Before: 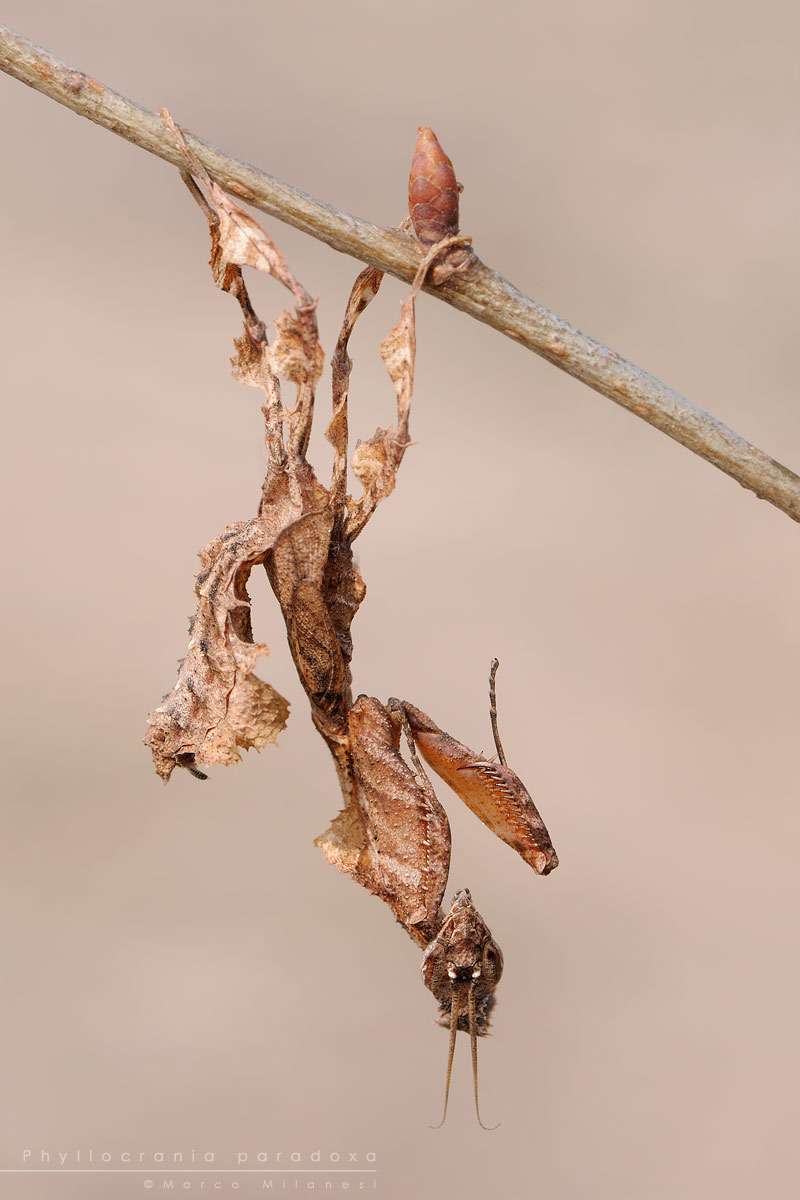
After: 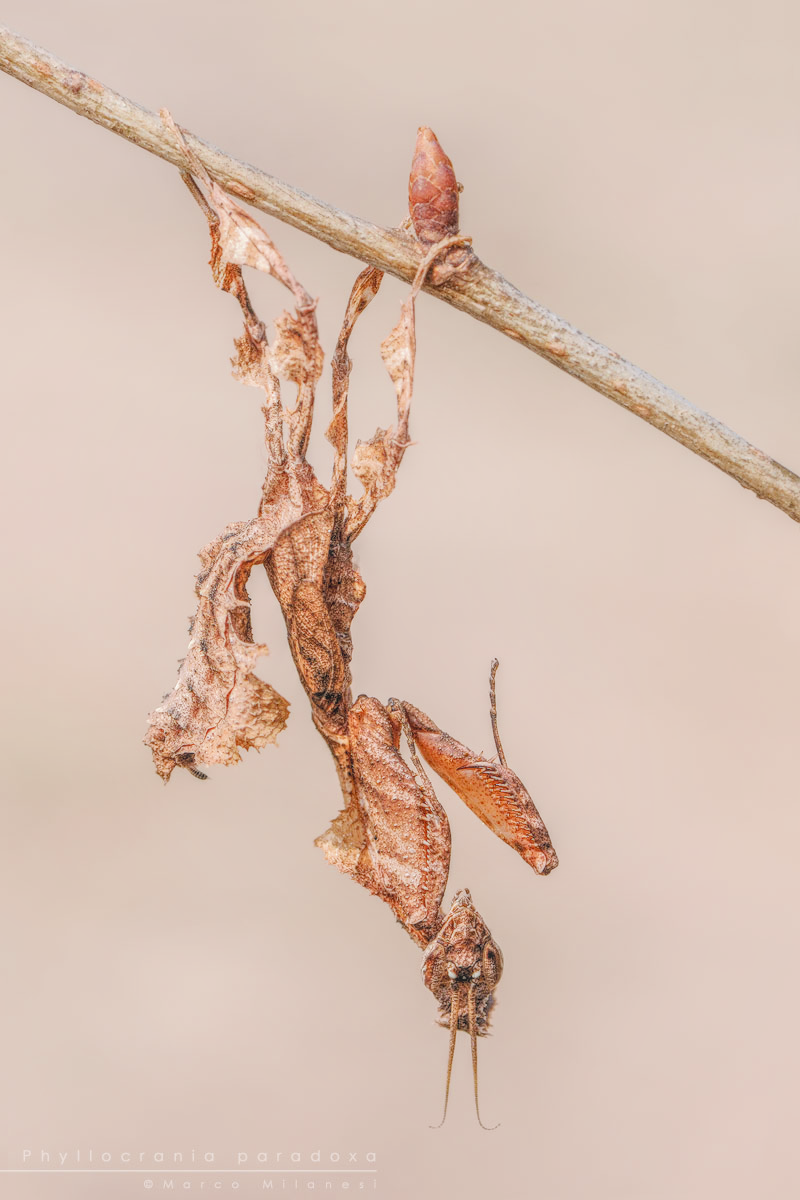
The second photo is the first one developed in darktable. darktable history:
filmic rgb: black relative exposure -8.43 EV, white relative exposure 4.68 EV, hardness 3.81
contrast equalizer: y [[0.6 ×6], [0.55 ×6], [0 ×6], [0 ×6], [0 ×6]], mix -0.181
exposure: exposure 1 EV, compensate exposure bias true, compensate highlight preservation false
local contrast: highlights 20%, shadows 31%, detail 201%, midtone range 0.2
